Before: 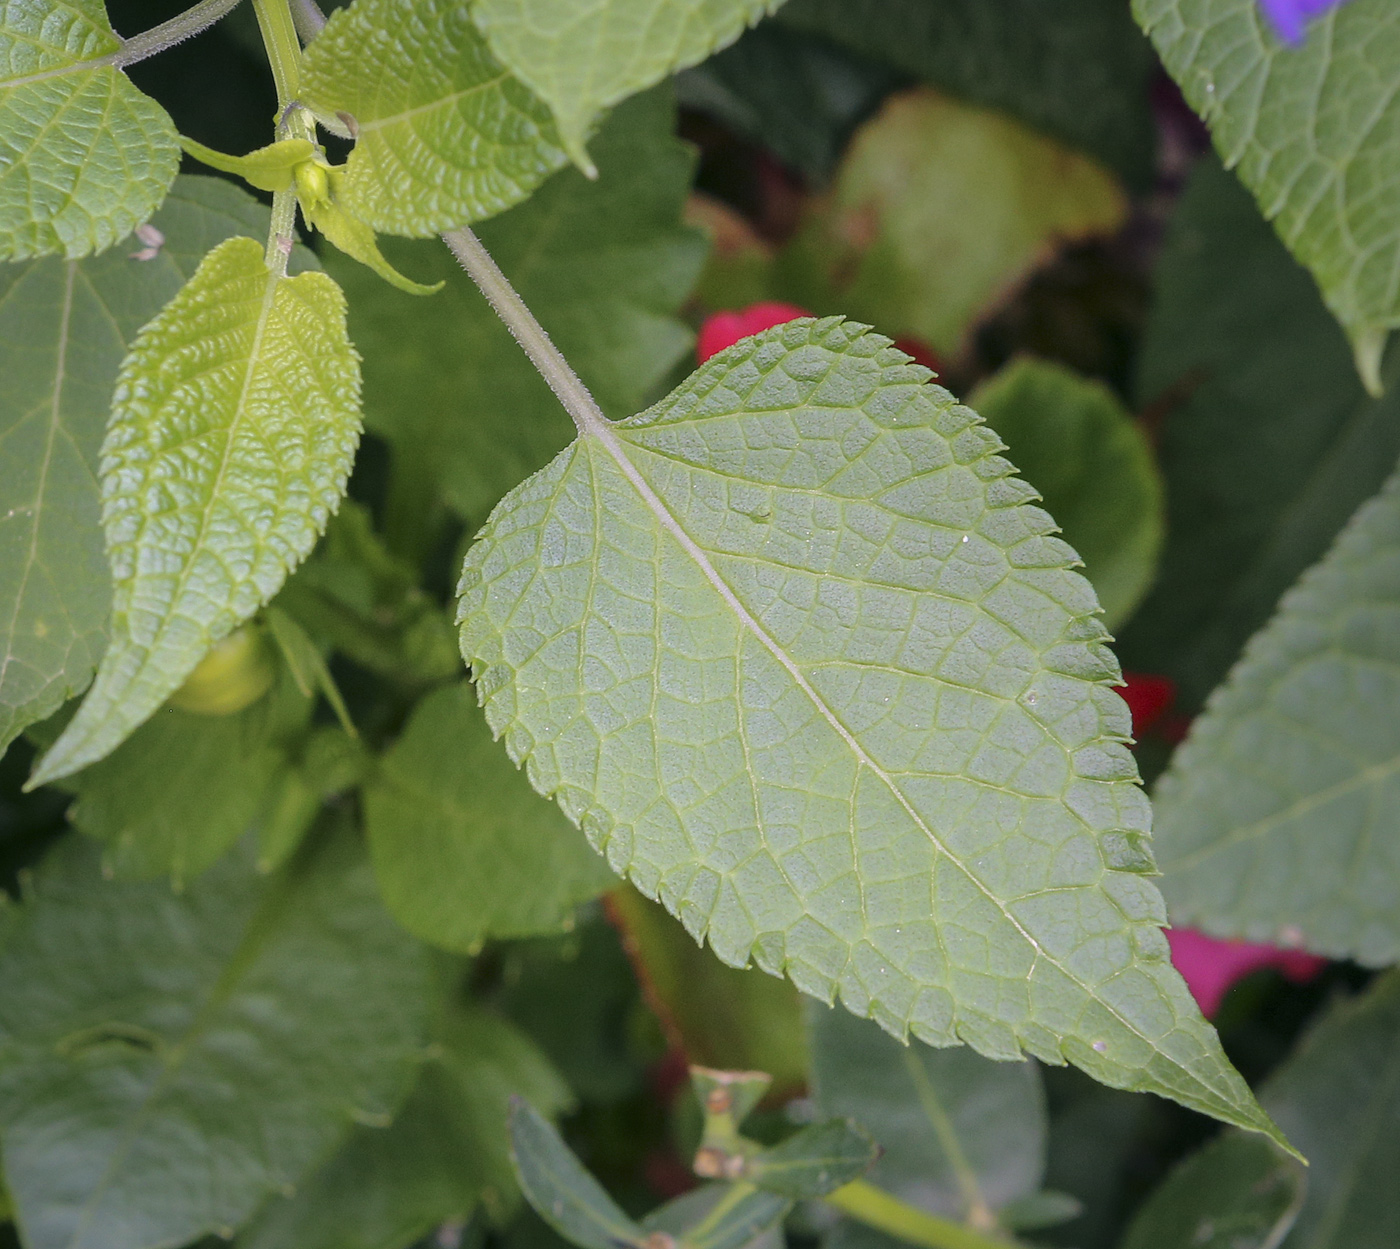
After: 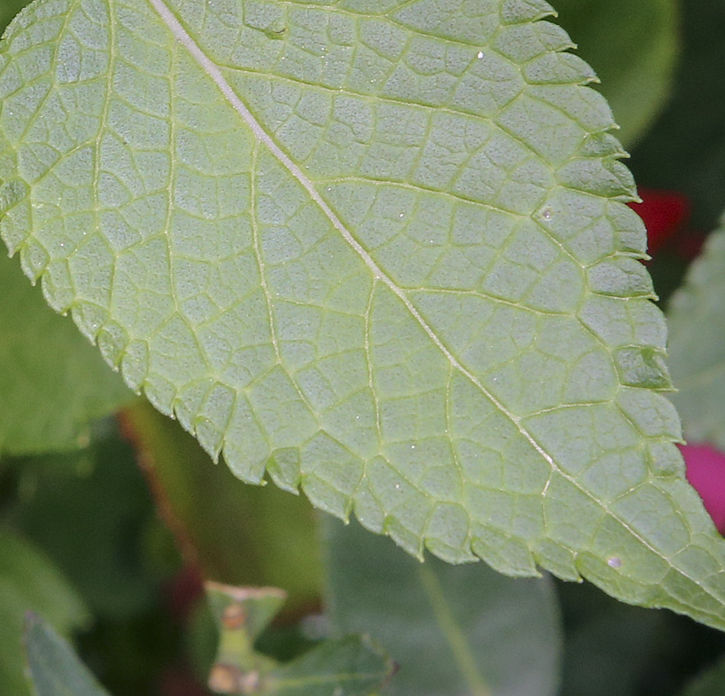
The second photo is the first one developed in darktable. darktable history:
crop: left 34.655%, top 38.819%, right 13.544%, bottom 5.379%
